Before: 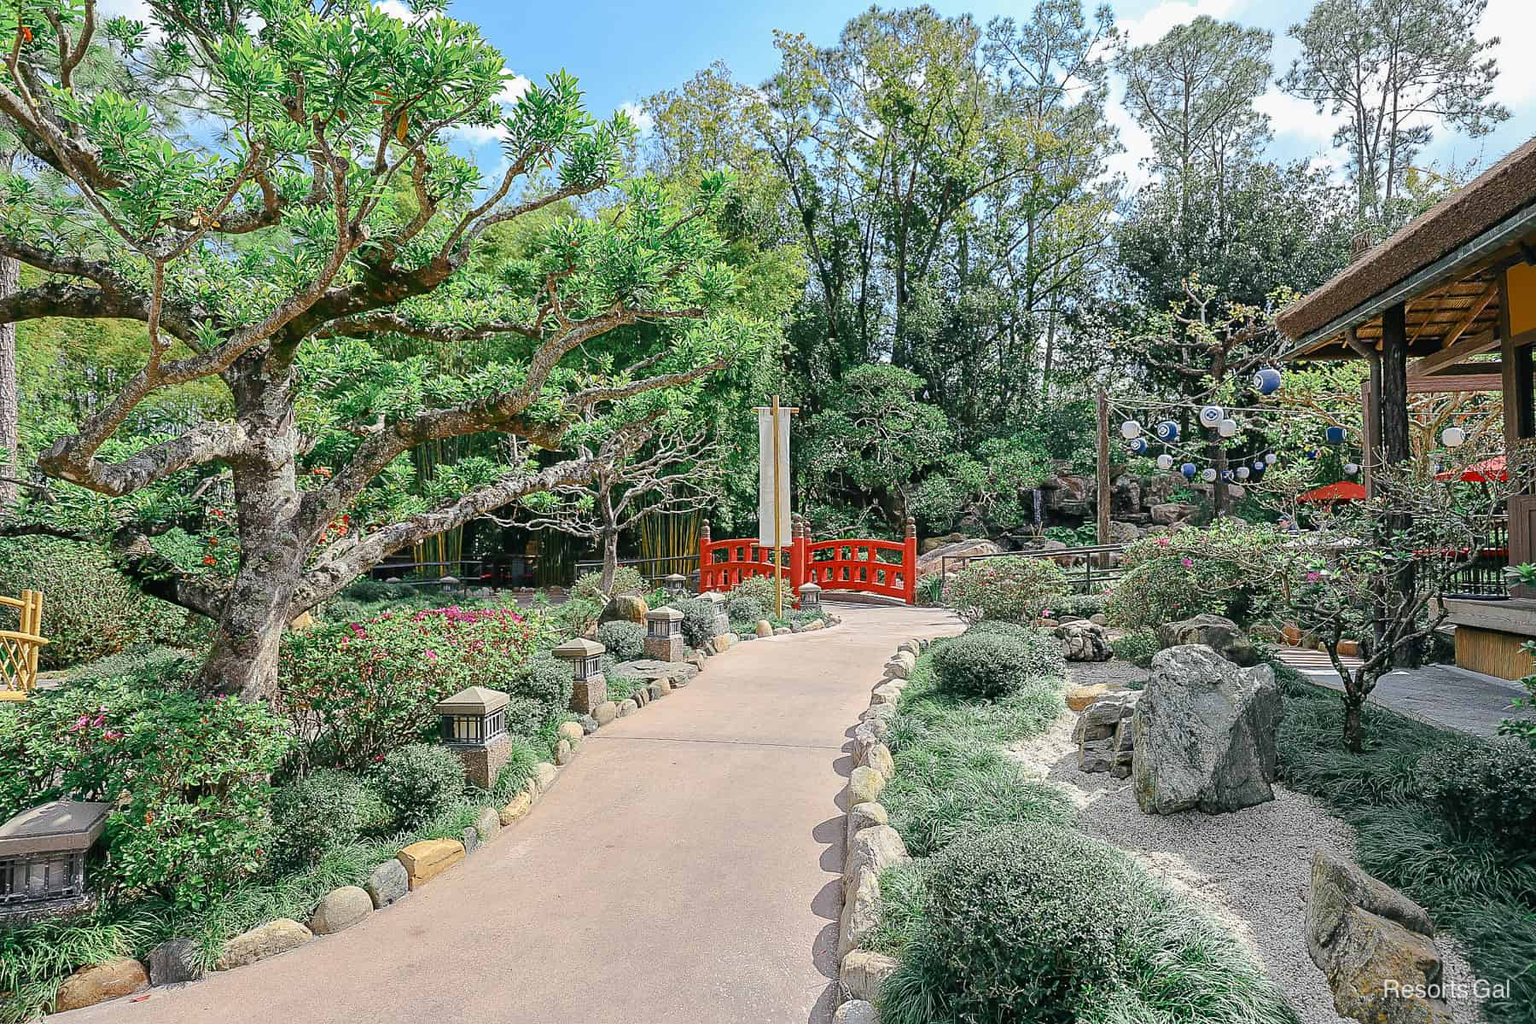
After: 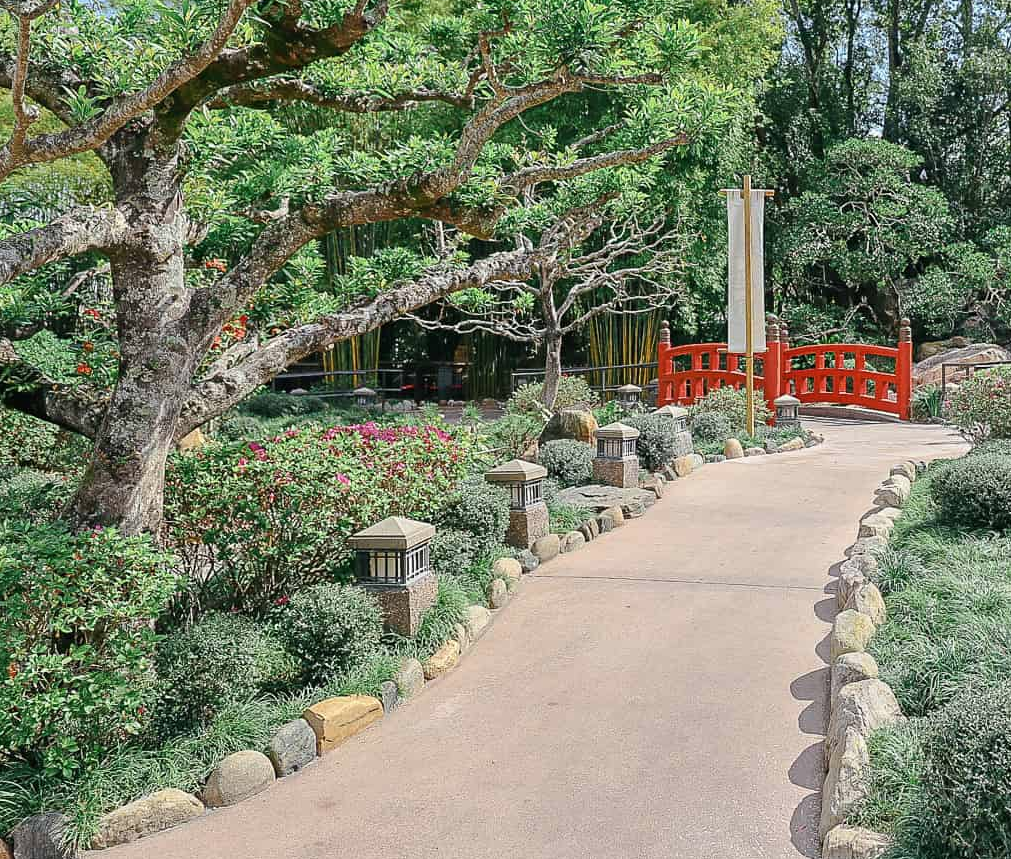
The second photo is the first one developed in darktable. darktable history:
contrast brightness saturation: saturation -0.062
crop: left 9.018%, top 24.058%, right 34.762%, bottom 4.315%
